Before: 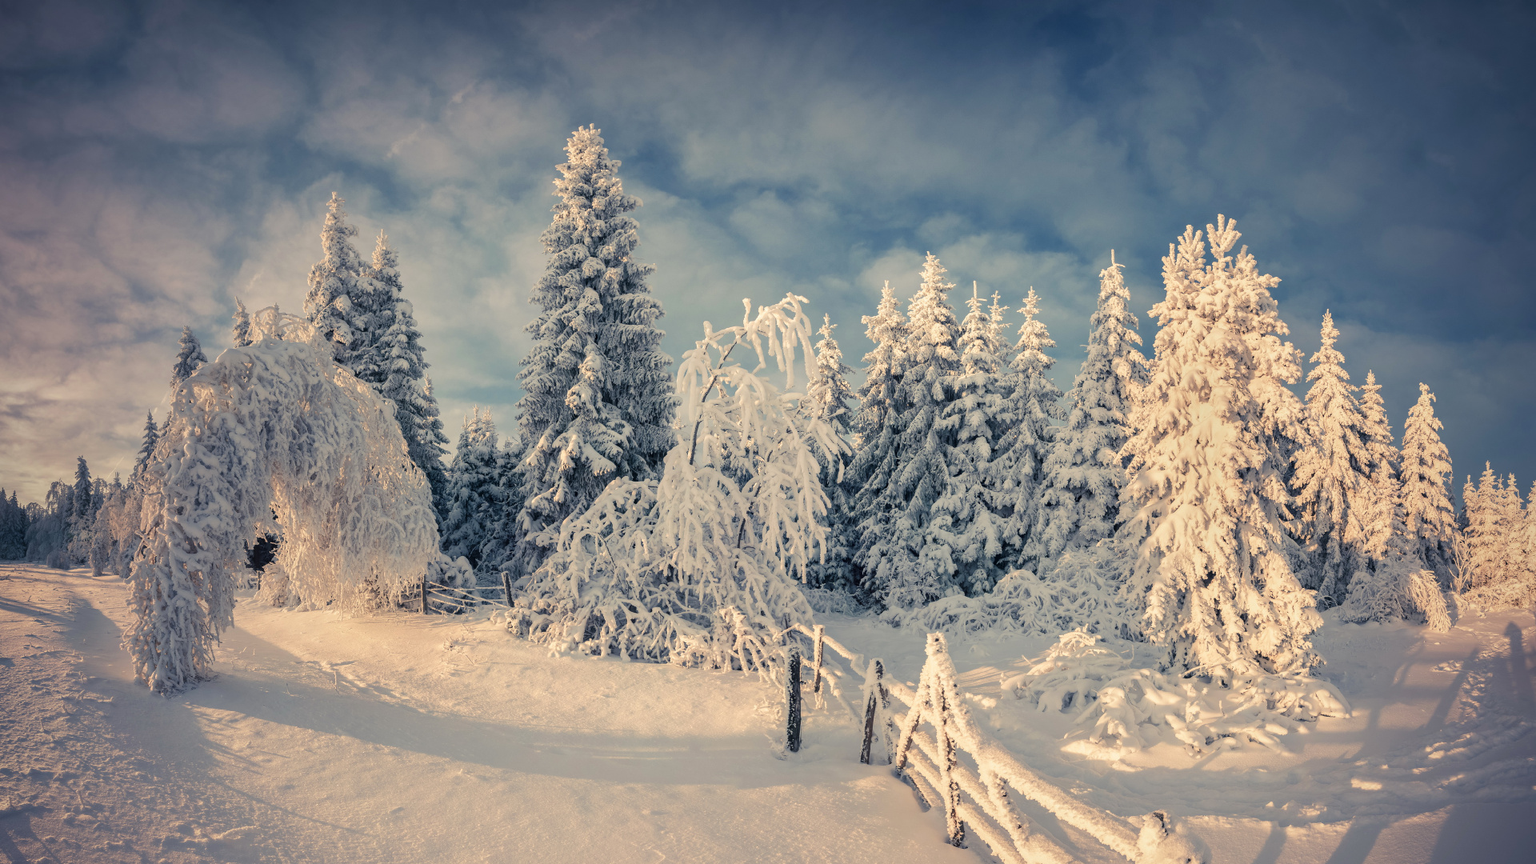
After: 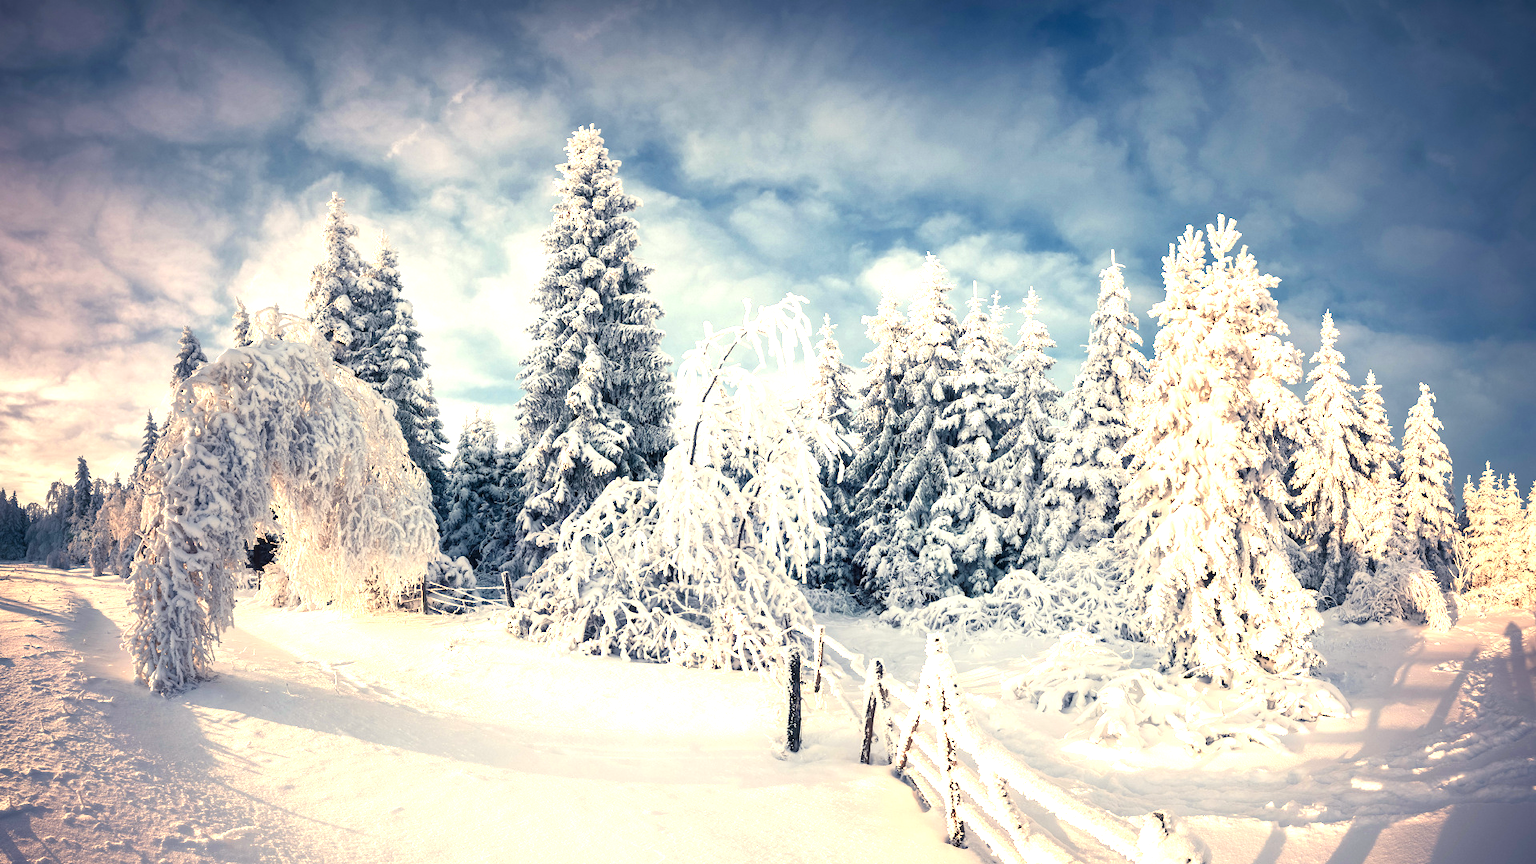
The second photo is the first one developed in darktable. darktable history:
exposure: exposure 0.726 EV, compensate highlight preservation false
color balance rgb: shadows lift › chroma 2.027%, shadows lift › hue 248.24°, power › chroma 0.701%, power › hue 60°, perceptual saturation grading › global saturation 20.805%, perceptual saturation grading › highlights -19.861%, perceptual saturation grading › shadows 29.688%, perceptual brilliance grading › global brilliance 20.398%, perceptual brilliance grading › shadows -40.14%
